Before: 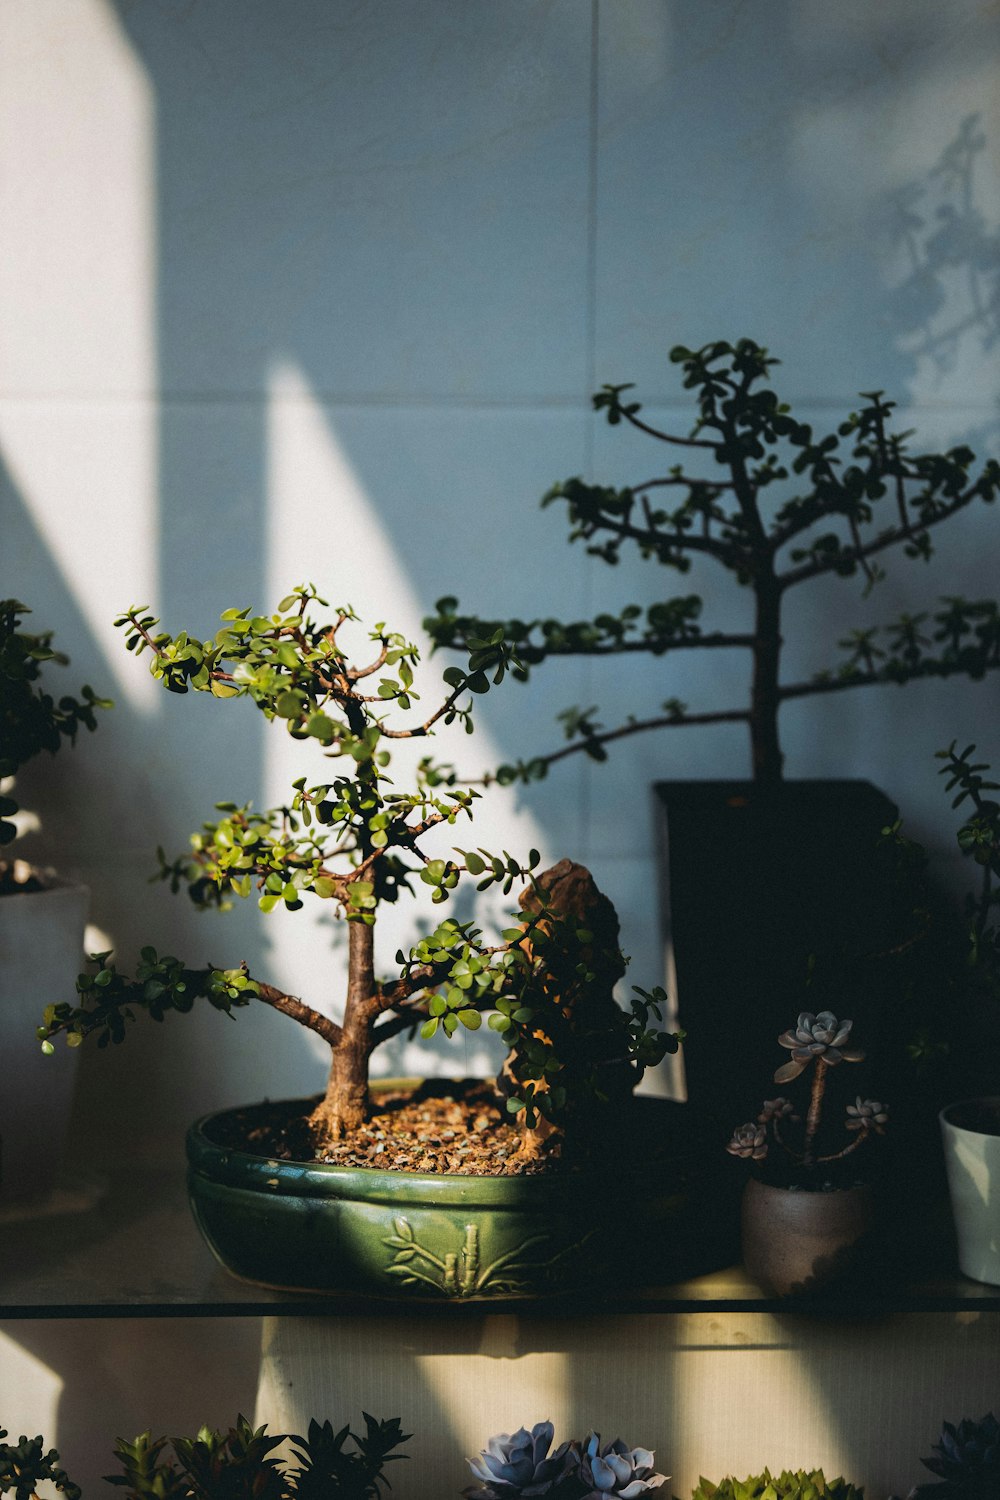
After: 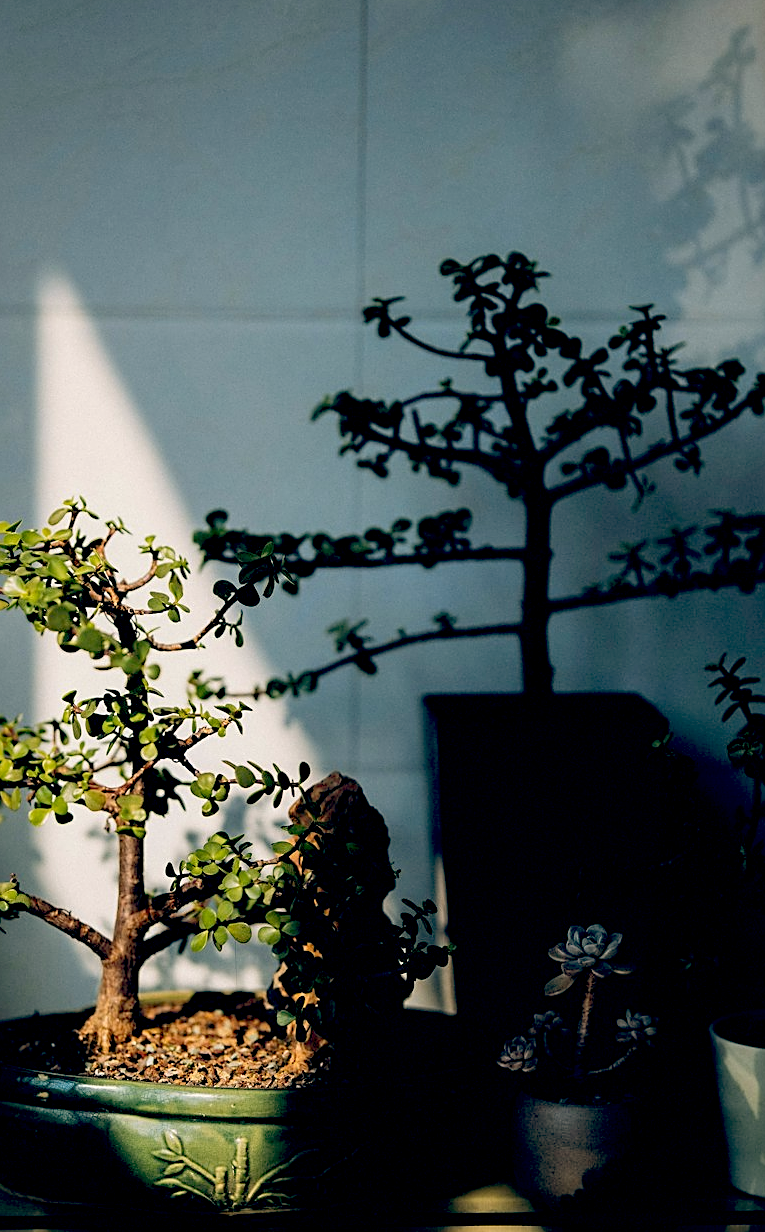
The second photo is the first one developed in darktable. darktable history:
sharpen: on, module defaults
crop: left 23.095%, top 5.827%, bottom 11.854%
color balance: lift [0.975, 0.993, 1, 1.015], gamma [1.1, 1, 1, 0.945], gain [1, 1.04, 1, 0.95]
